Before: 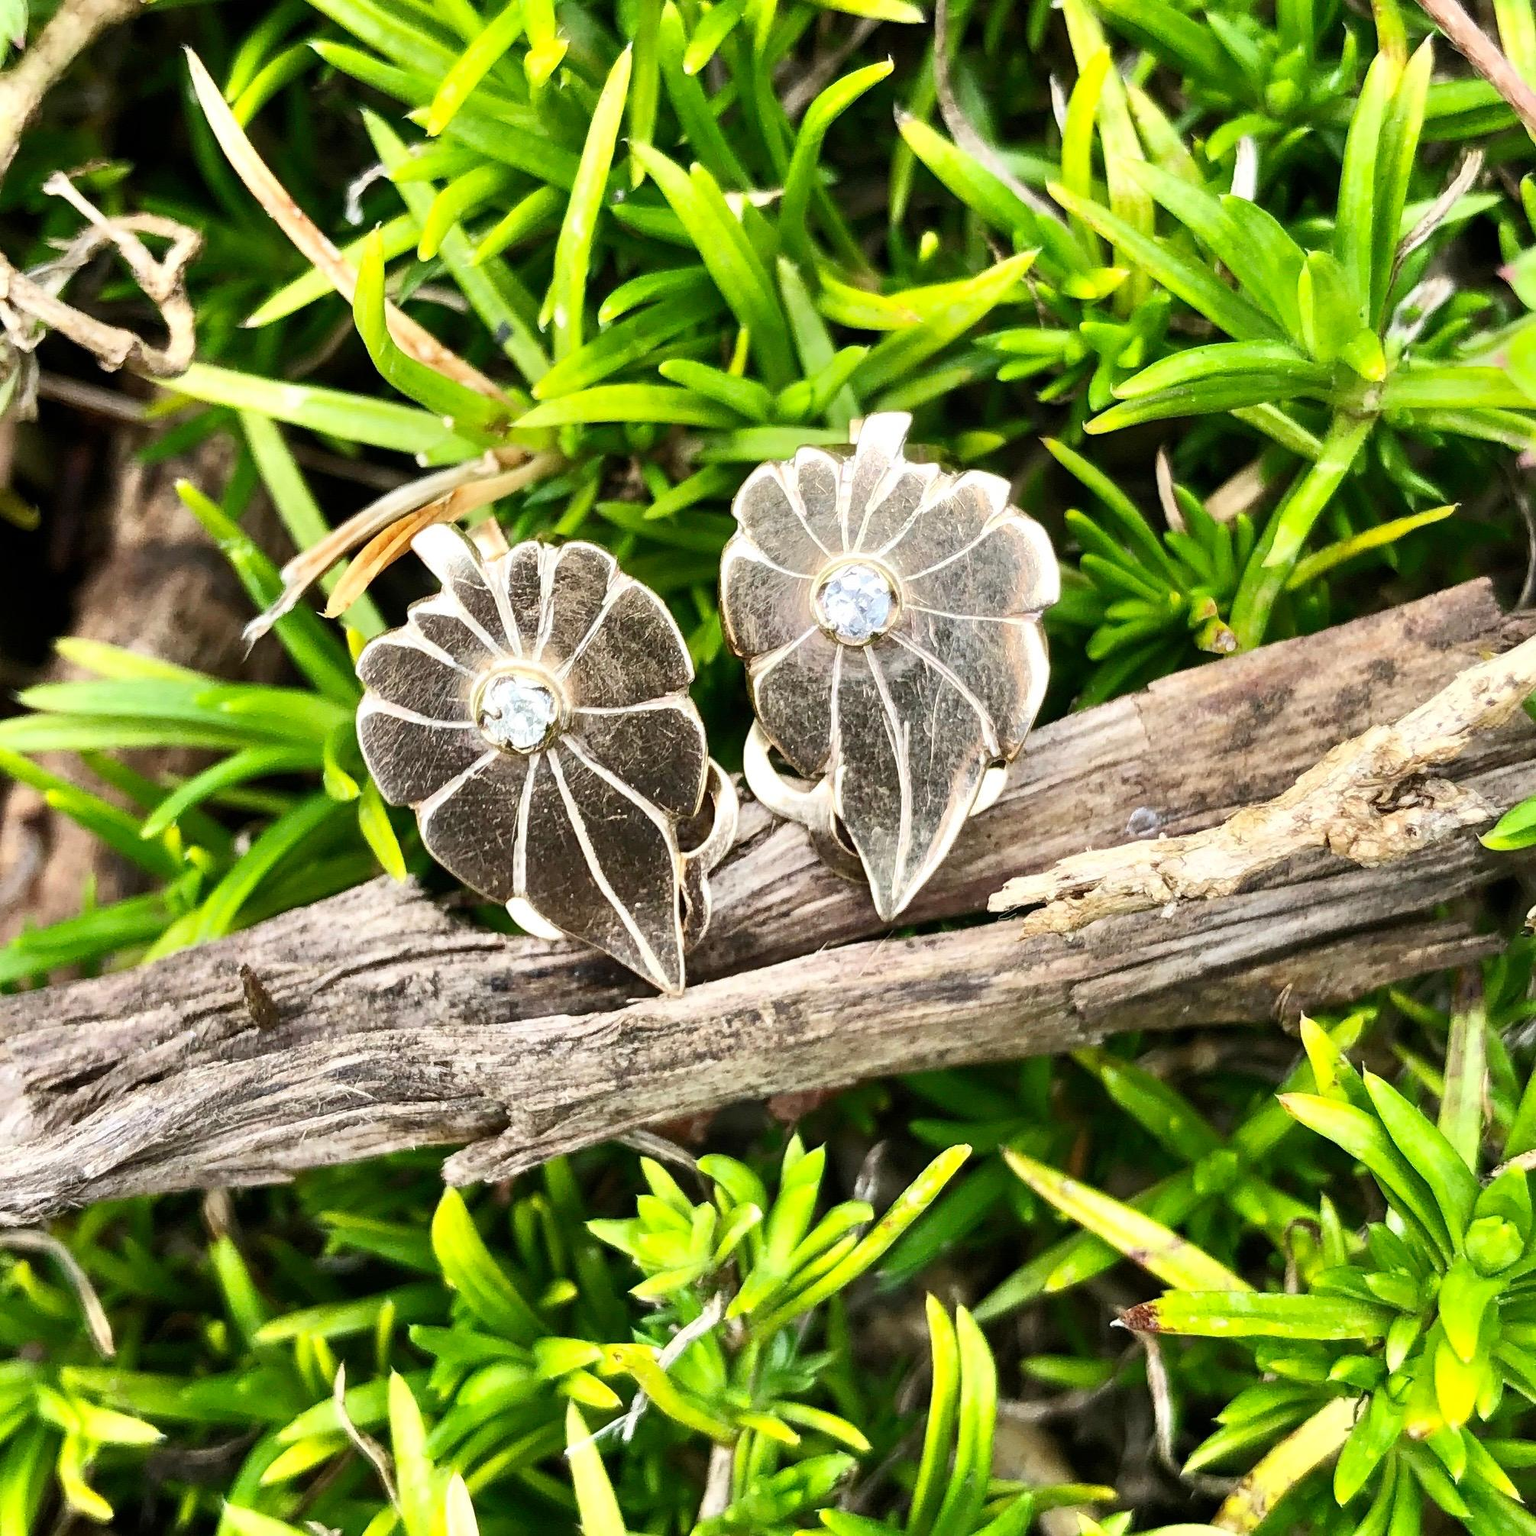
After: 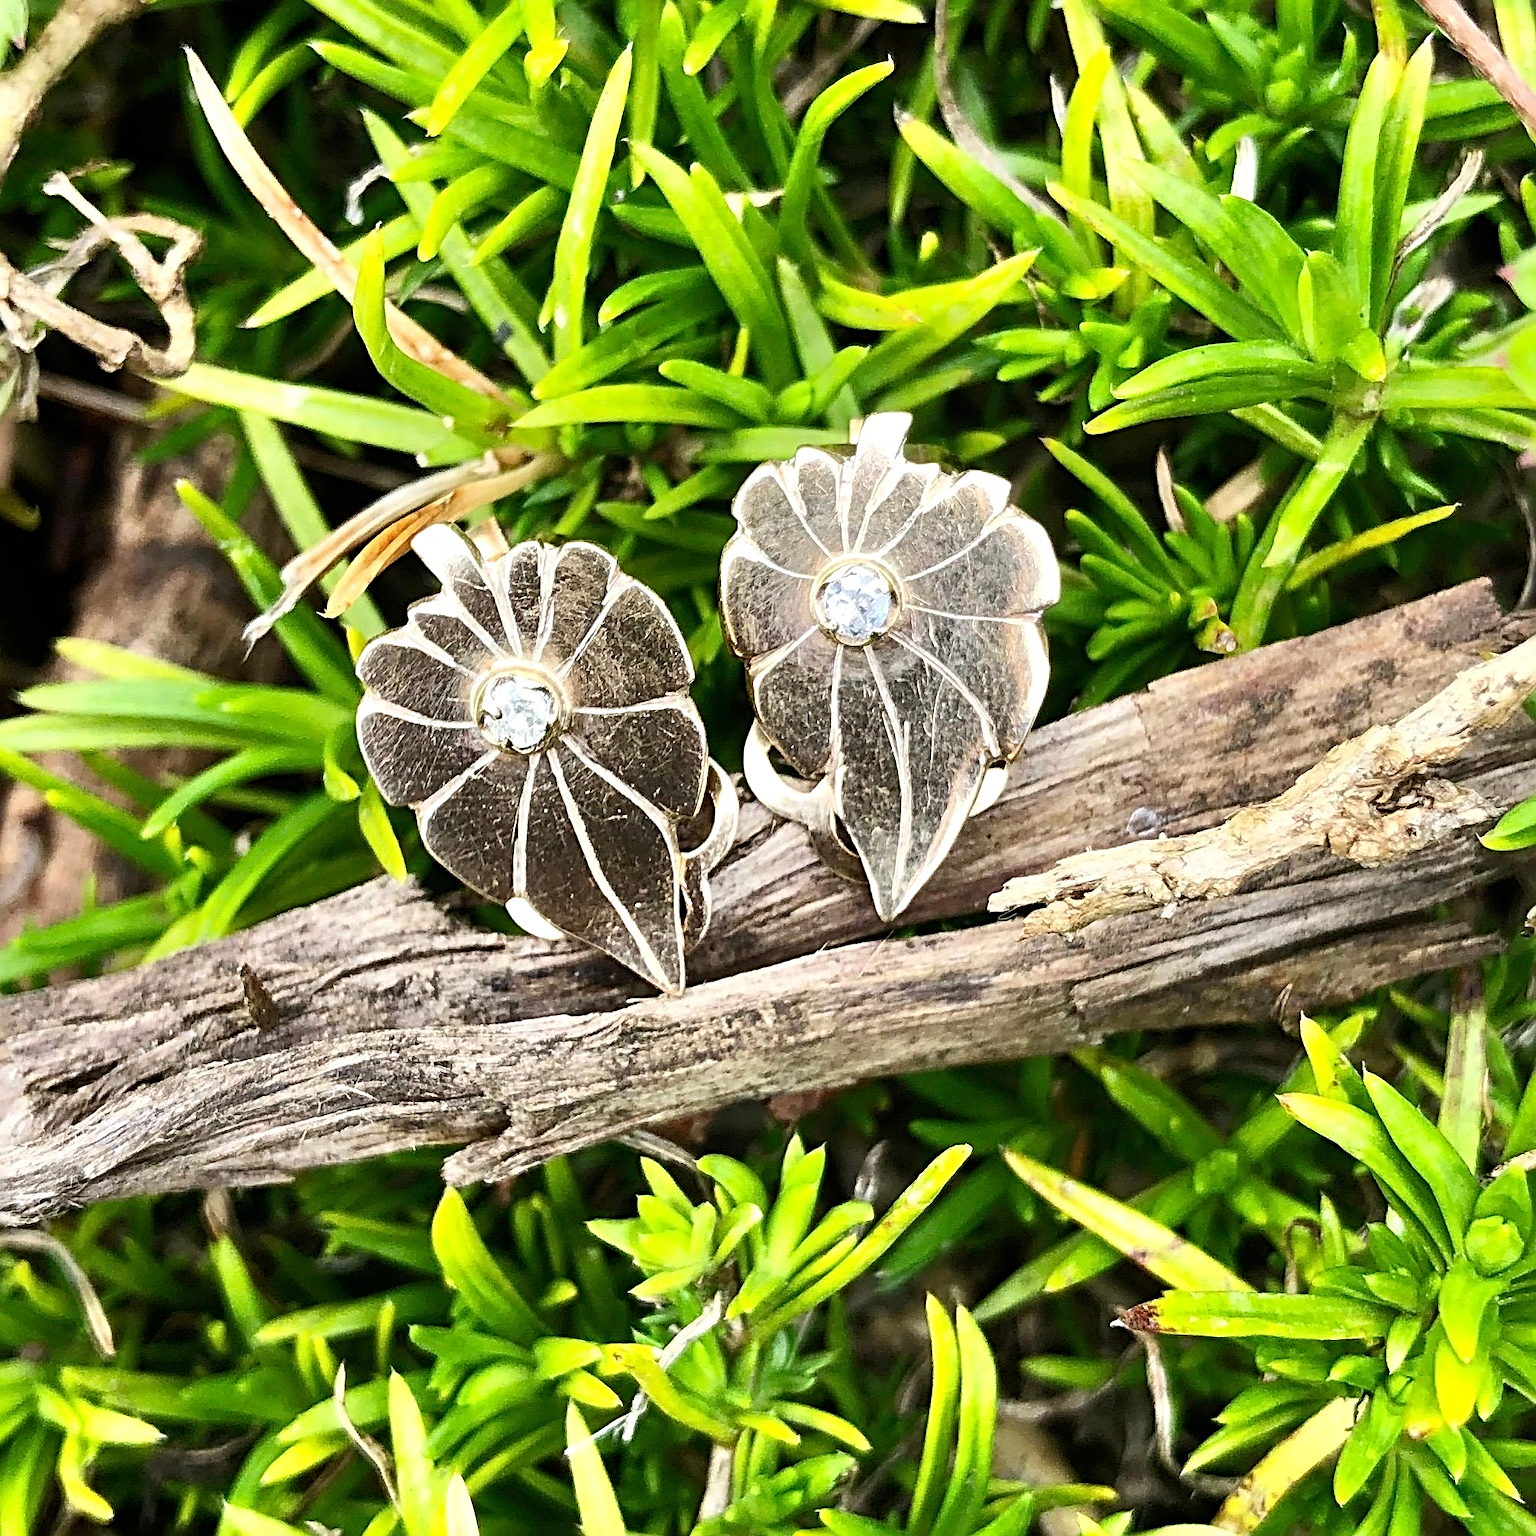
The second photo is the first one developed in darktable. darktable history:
sharpen: radius 3.98
